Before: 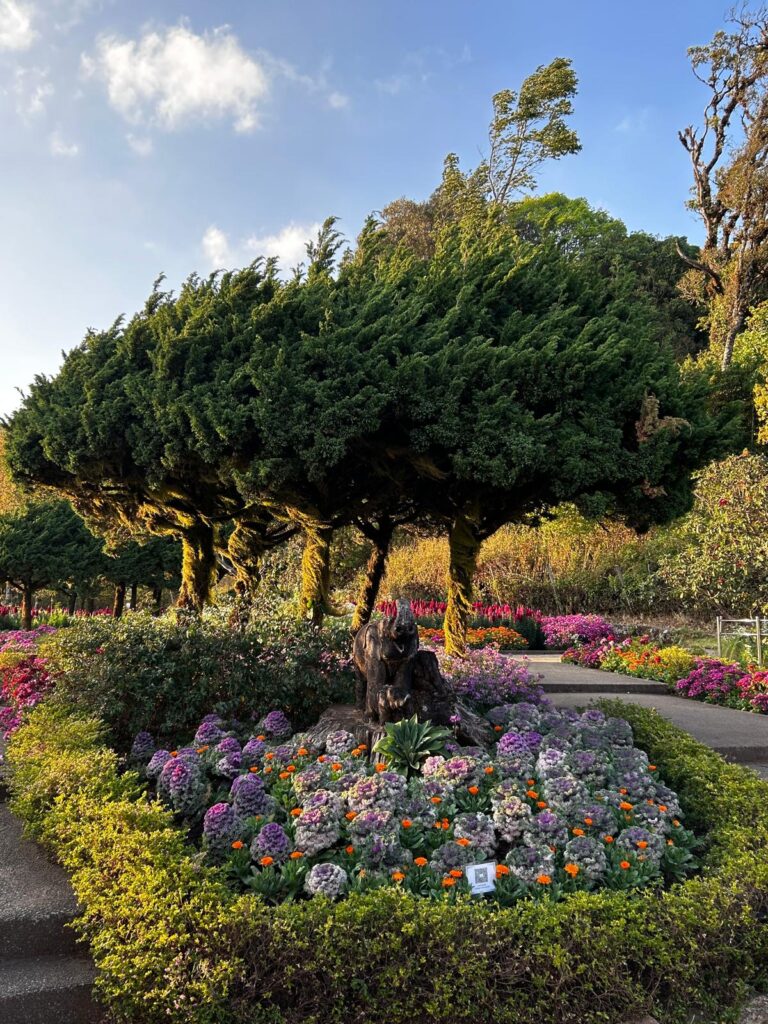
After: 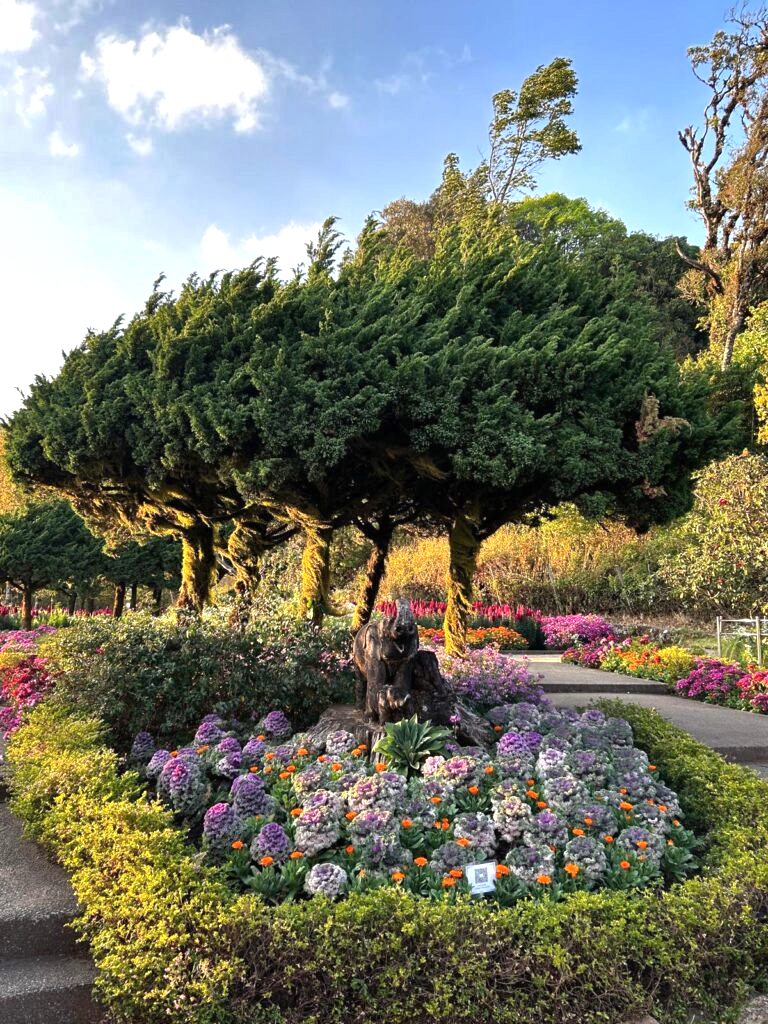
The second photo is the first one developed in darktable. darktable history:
exposure: black level correction 0, exposure 0.5 EV, compensate exposure bias true, compensate highlight preservation false
shadows and highlights: white point adjustment 1, soften with gaussian
